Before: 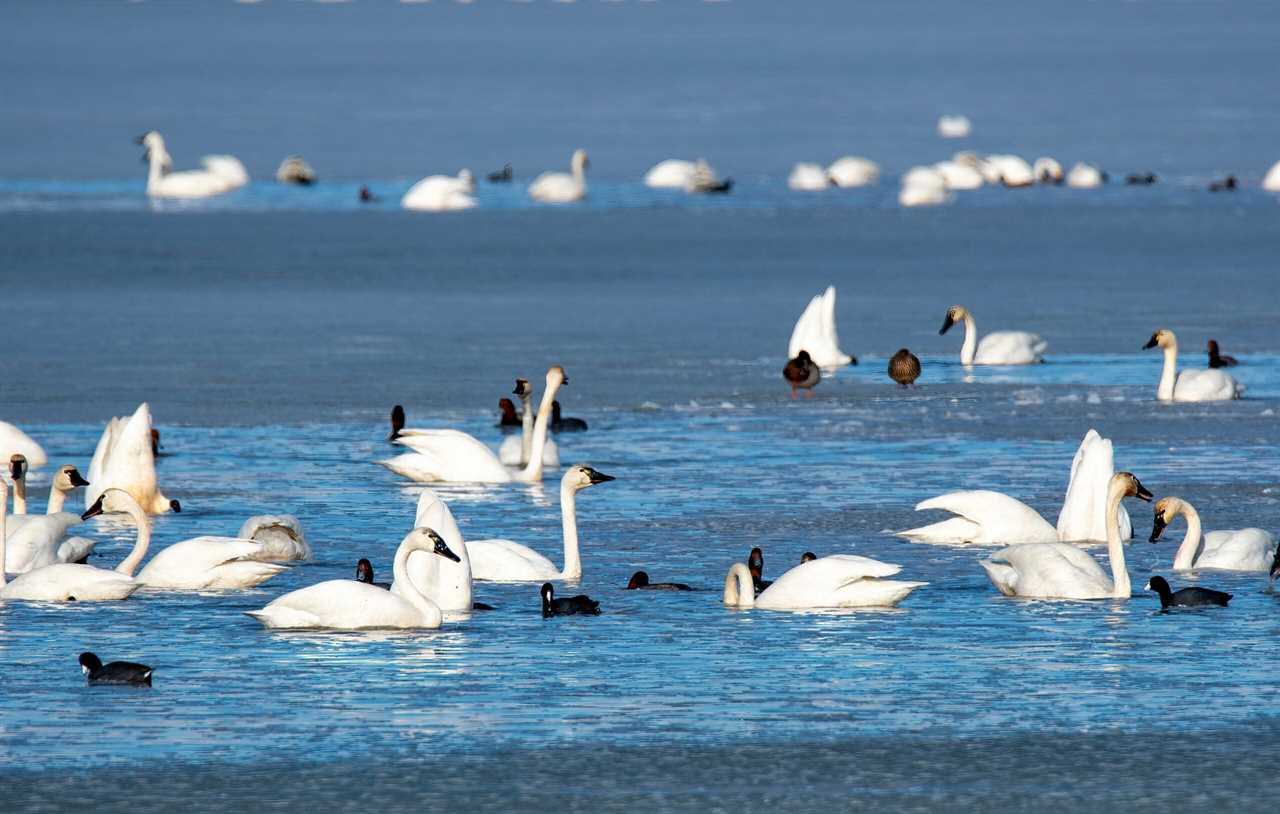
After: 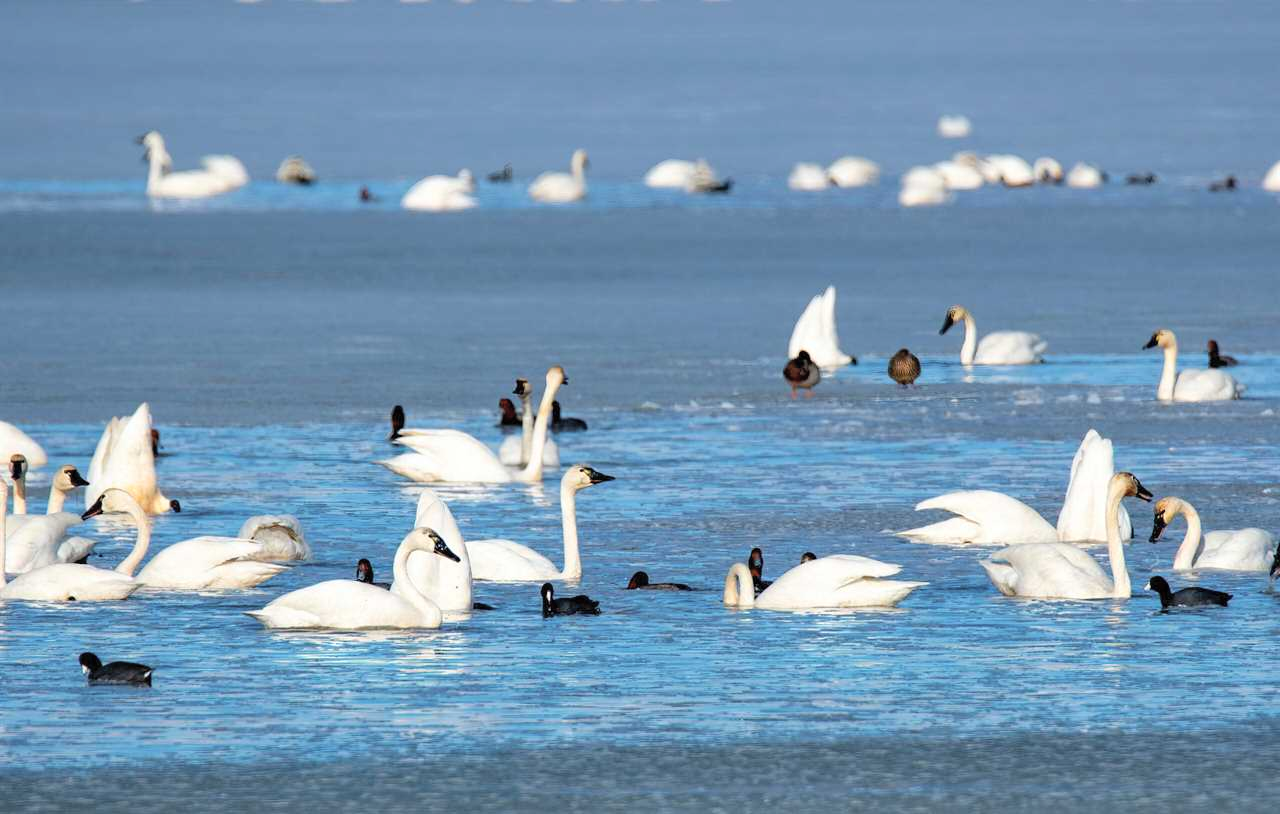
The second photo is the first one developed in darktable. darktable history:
contrast brightness saturation: brightness 0.155
